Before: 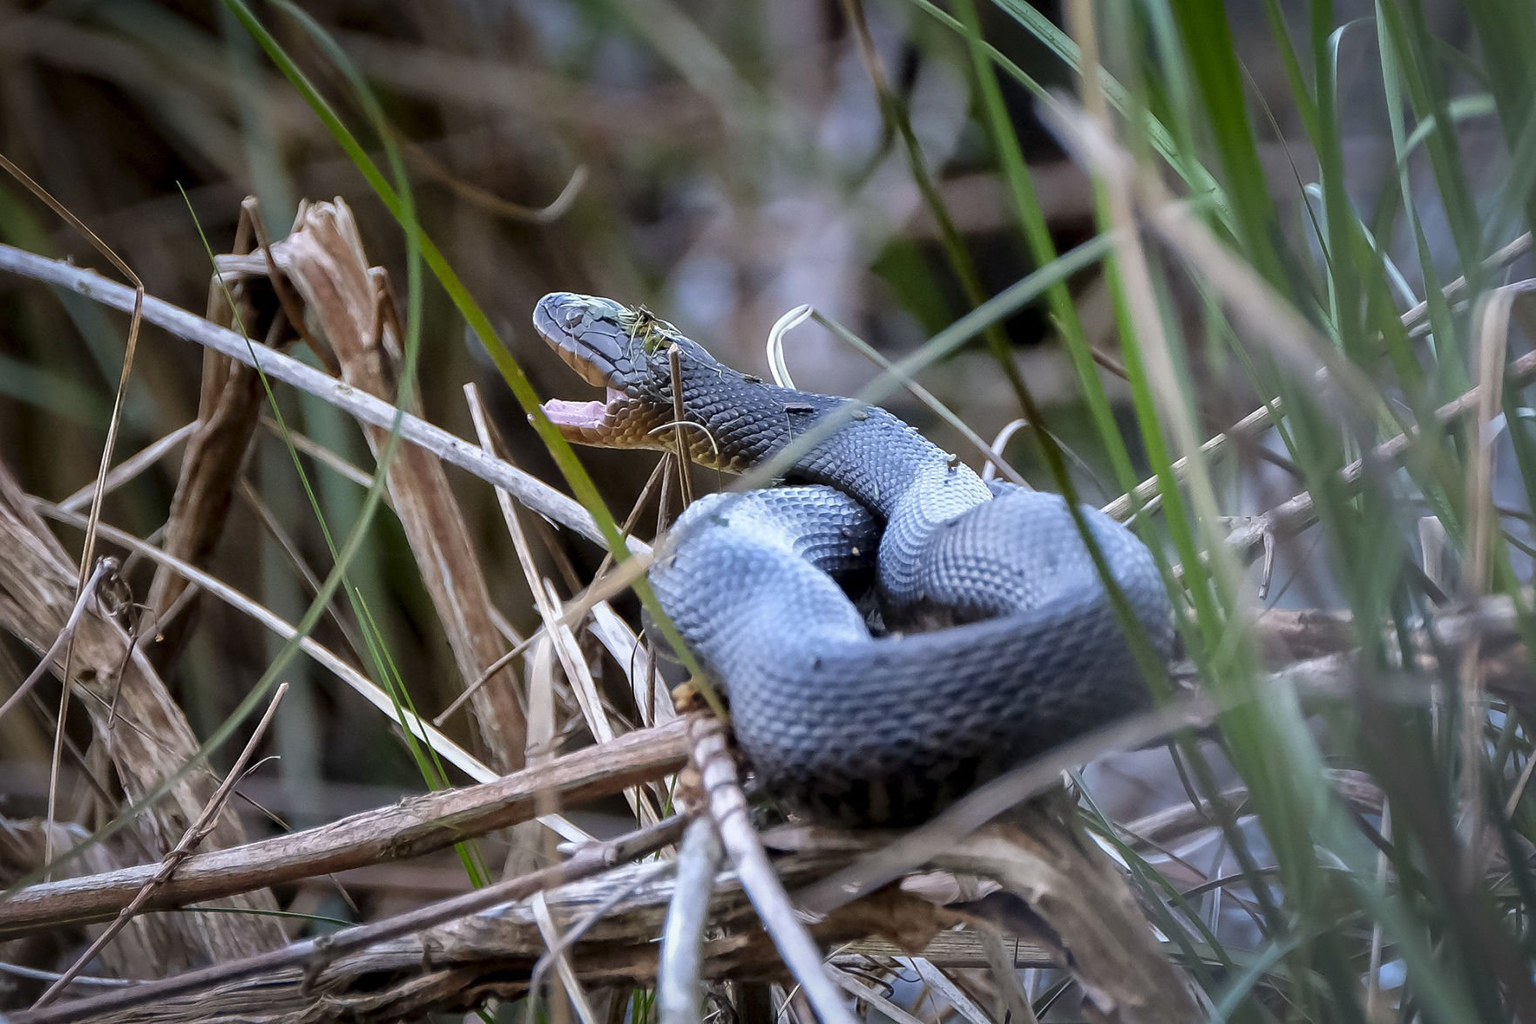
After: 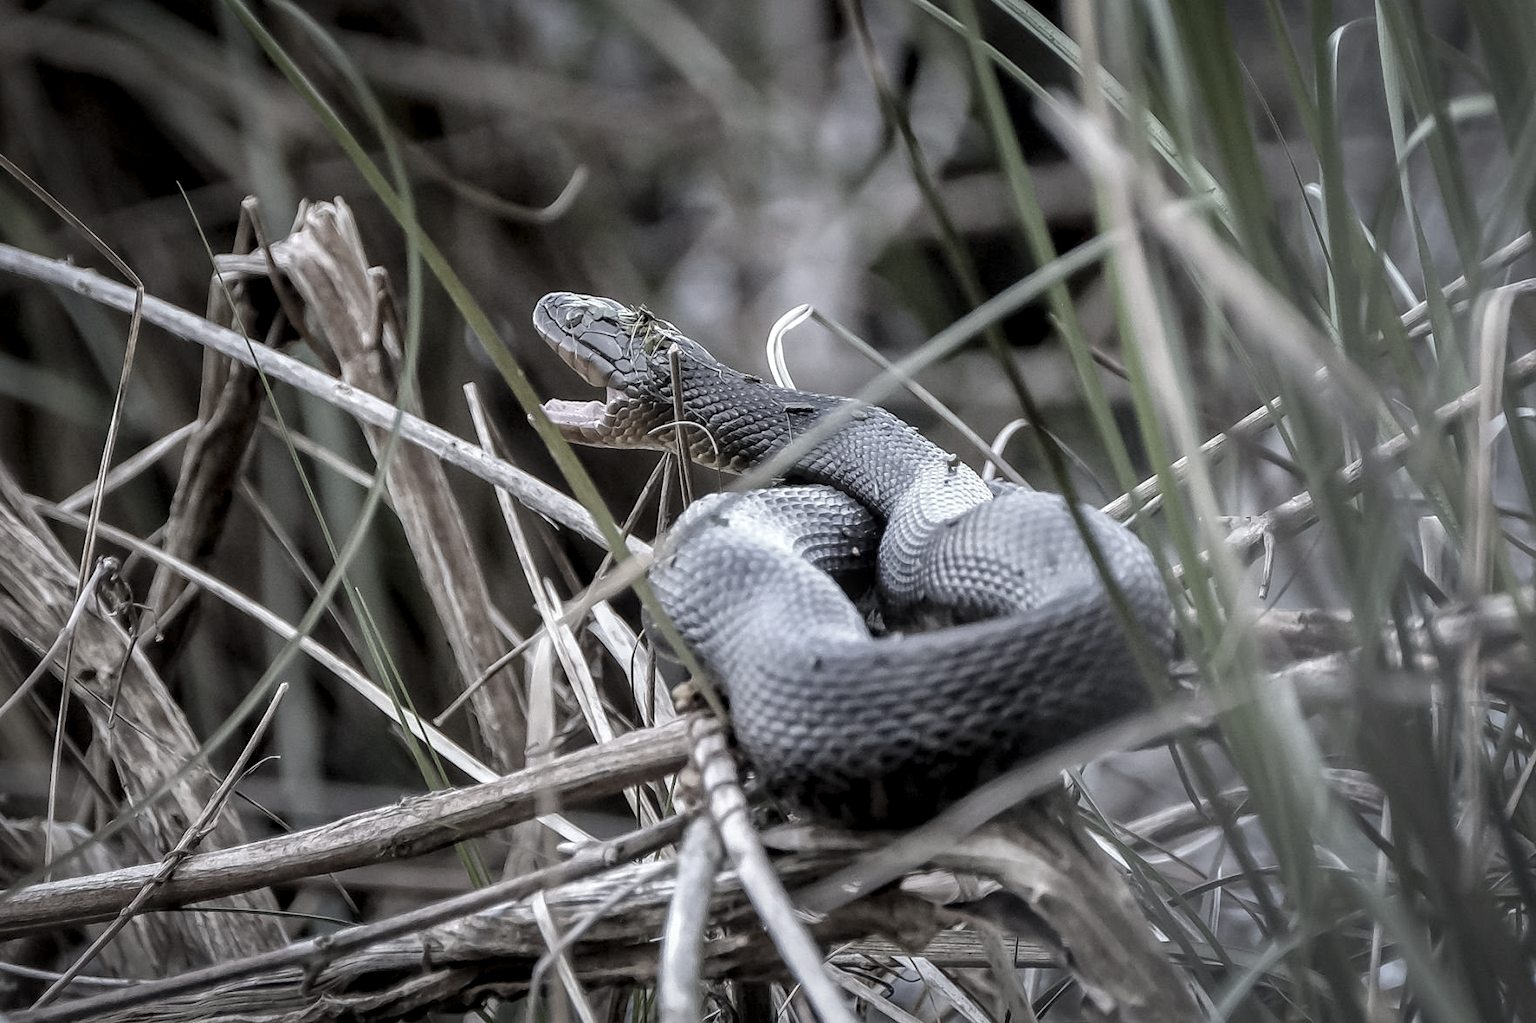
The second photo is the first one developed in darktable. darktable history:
color zones: curves: ch1 [(0, 0.153) (0.143, 0.15) (0.286, 0.151) (0.429, 0.152) (0.571, 0.152) (0.714, 0.151) (0.857, 0.151) (1, 0.153)]
local contrast: detail 130%
